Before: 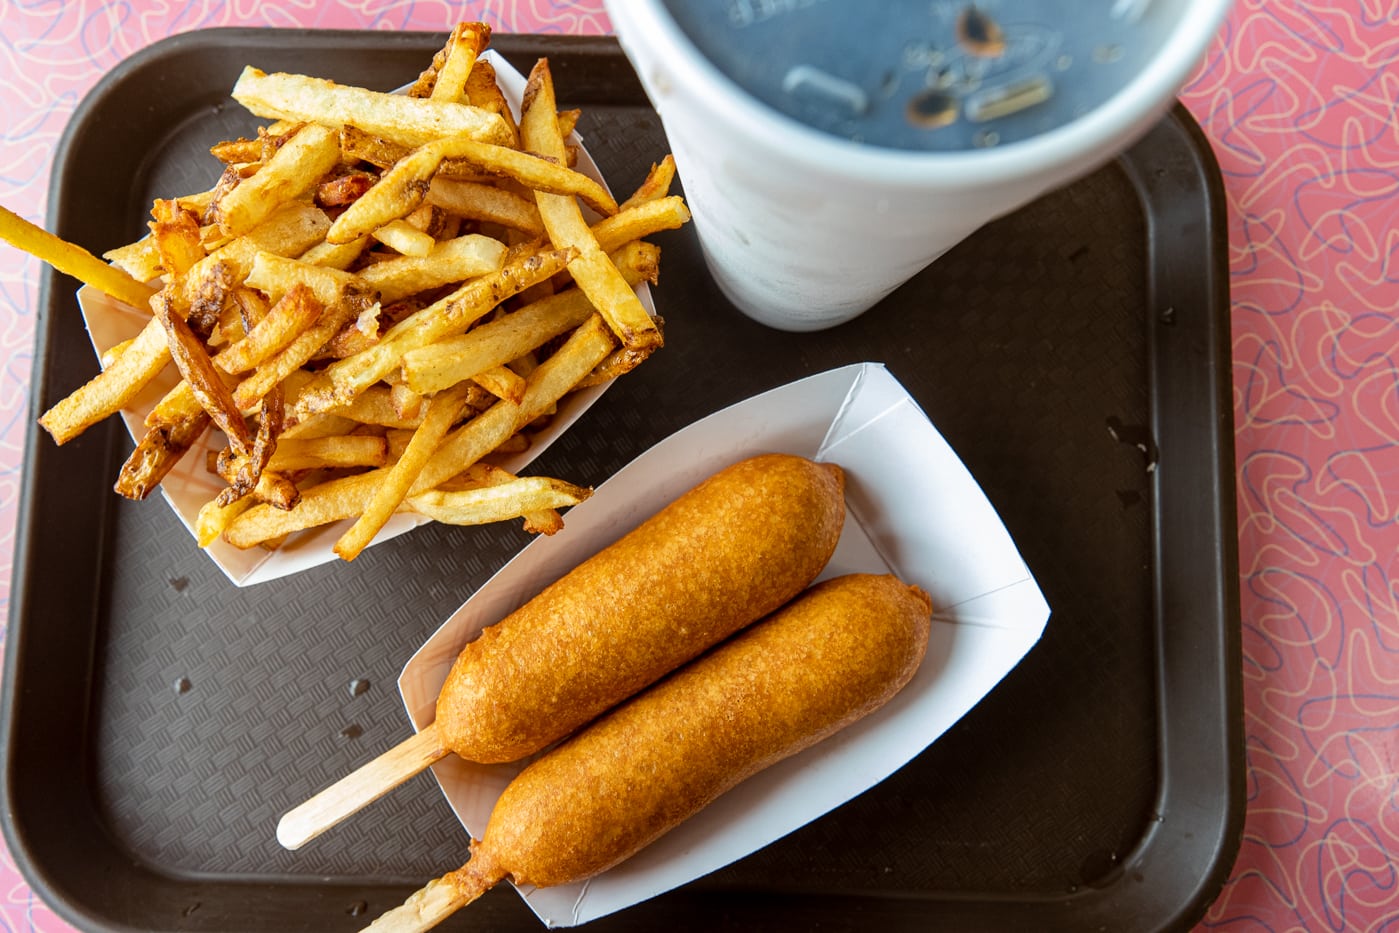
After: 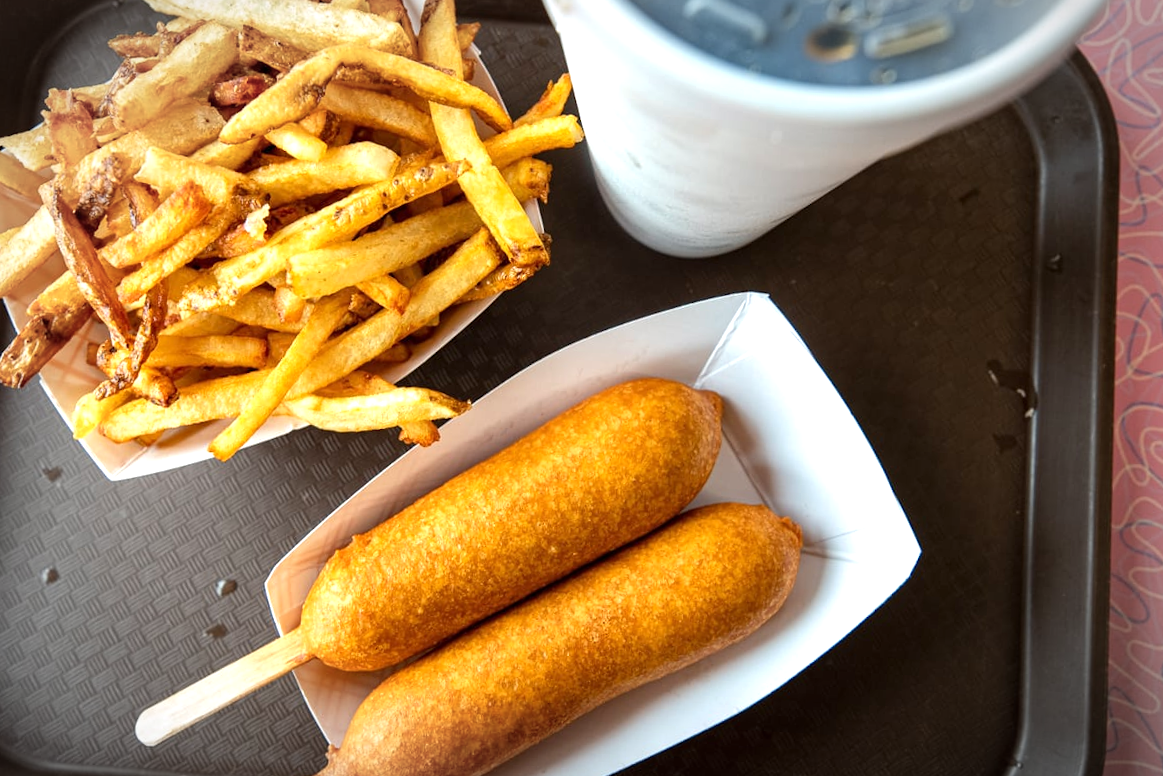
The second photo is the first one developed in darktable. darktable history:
crop and rotate: angle -3.27°, left 5.211%, top 5.211%, right 4.607%, bottom 4.607%
vignetting: automatic ratio true
exposure: exposure 0.6 EV, compensate highlight preservation false
